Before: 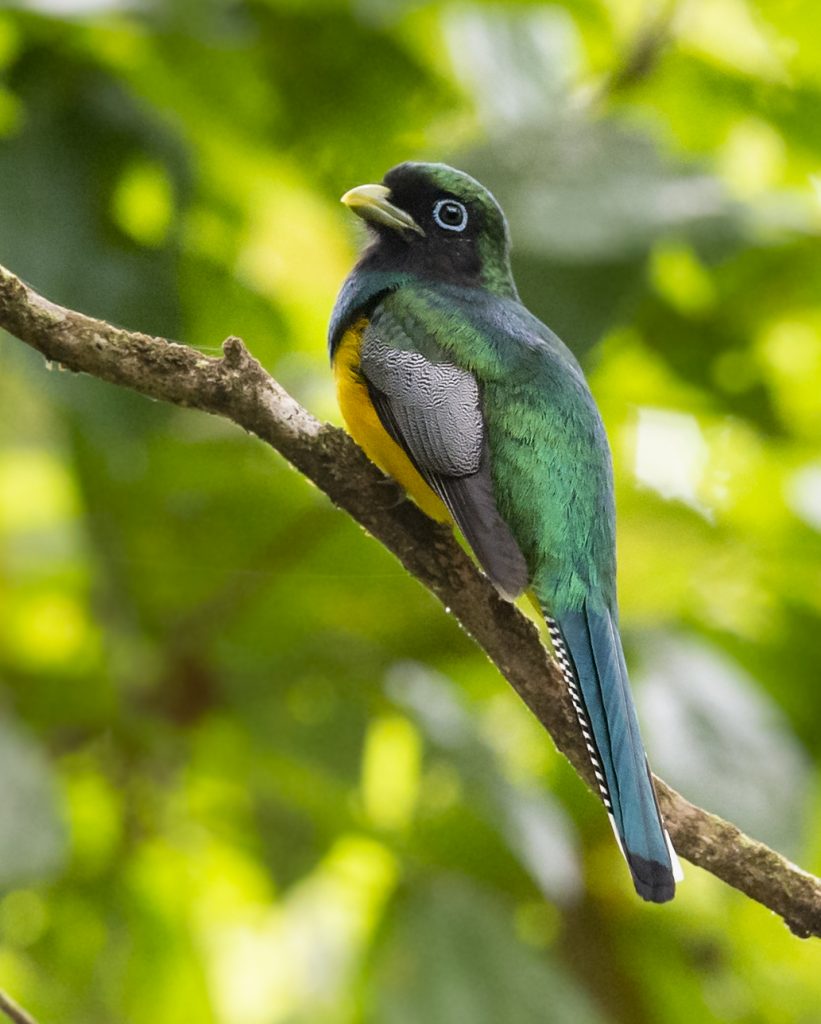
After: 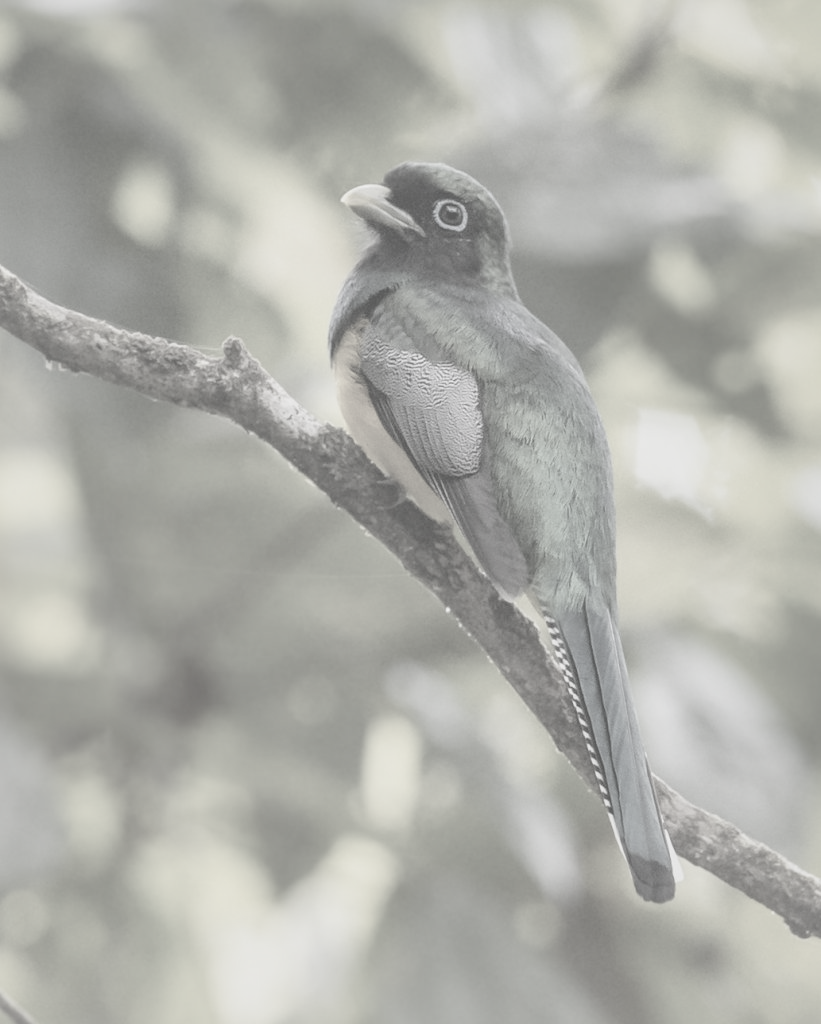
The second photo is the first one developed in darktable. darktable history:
contrast brightness saturation: contrast -0.32, brightness 0.75, saturation -0.78
shadows and highlights: on, module defaults
color zones: curves: ch1 [(0, 0.34) (0.143, 0.164) (0.286, 0.152) (0.429, 0.176) (0.571, 0.173) (0.714, 0.188) (0.857, 0.199) (1, 0.34)]
local contrast: on, module defaults
